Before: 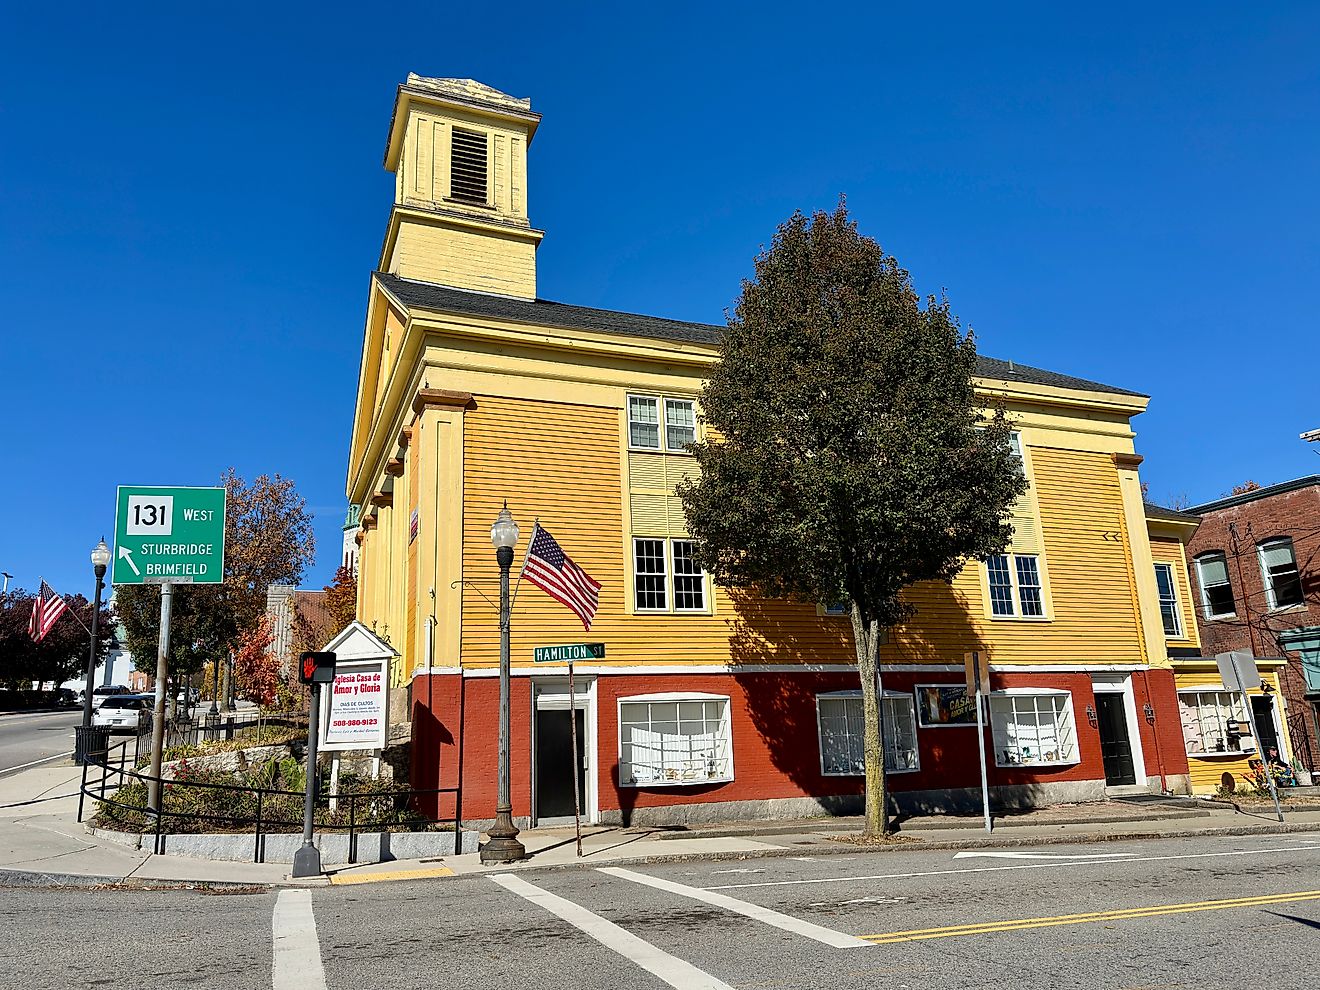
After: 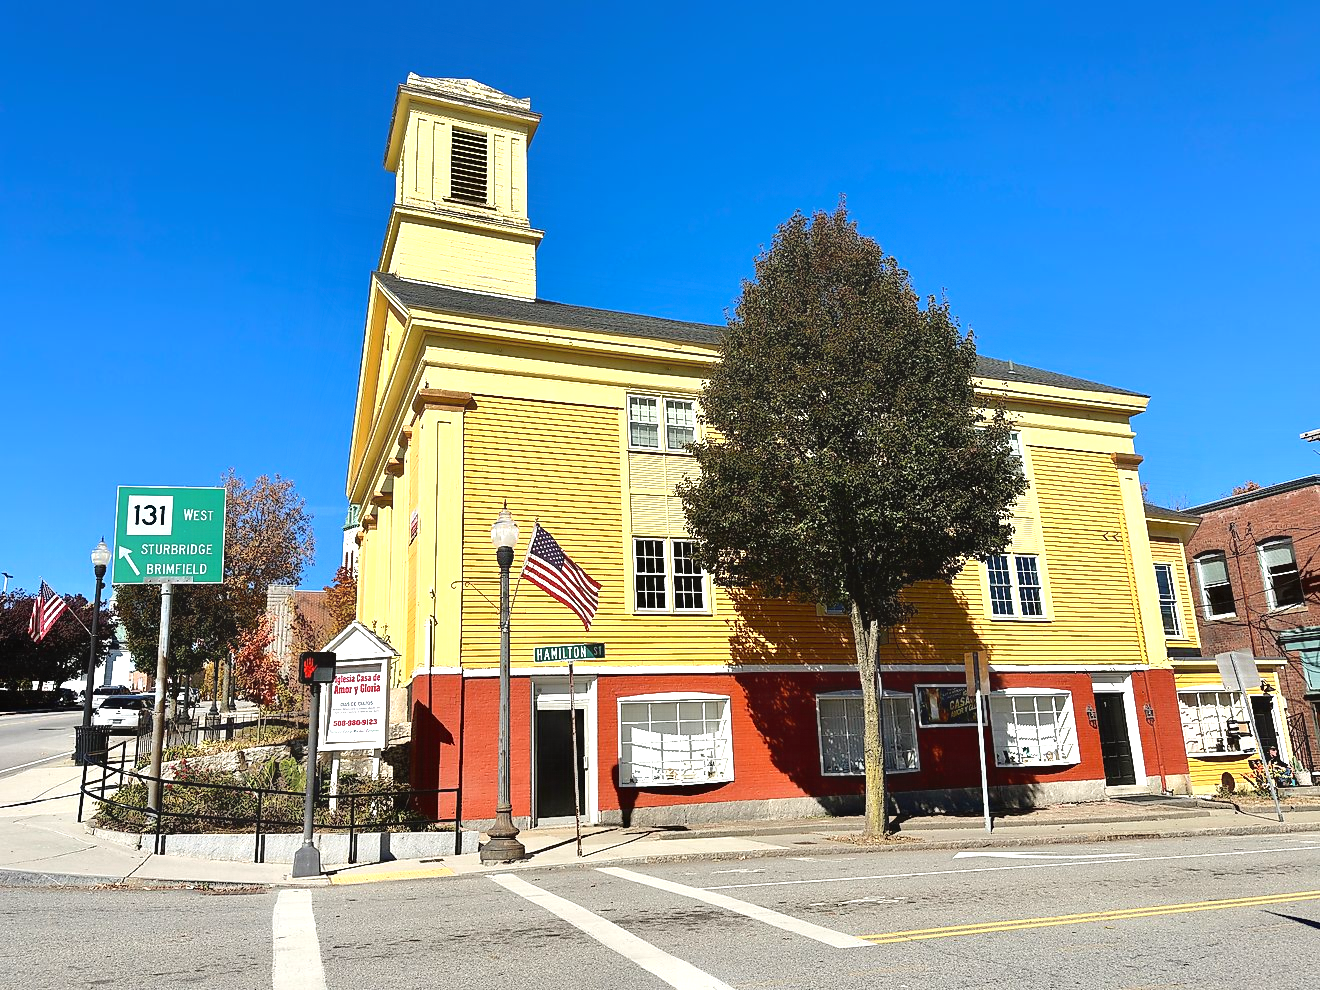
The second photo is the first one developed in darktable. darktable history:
contrast equalizer: octaves 7, y [[0.6 ×6], [0.55 ×6], [0 ×6], [0 ×6], [0 ×6]], mix -0.991
exposure: exposure 0.786 EV, compensate highlight preservation false
